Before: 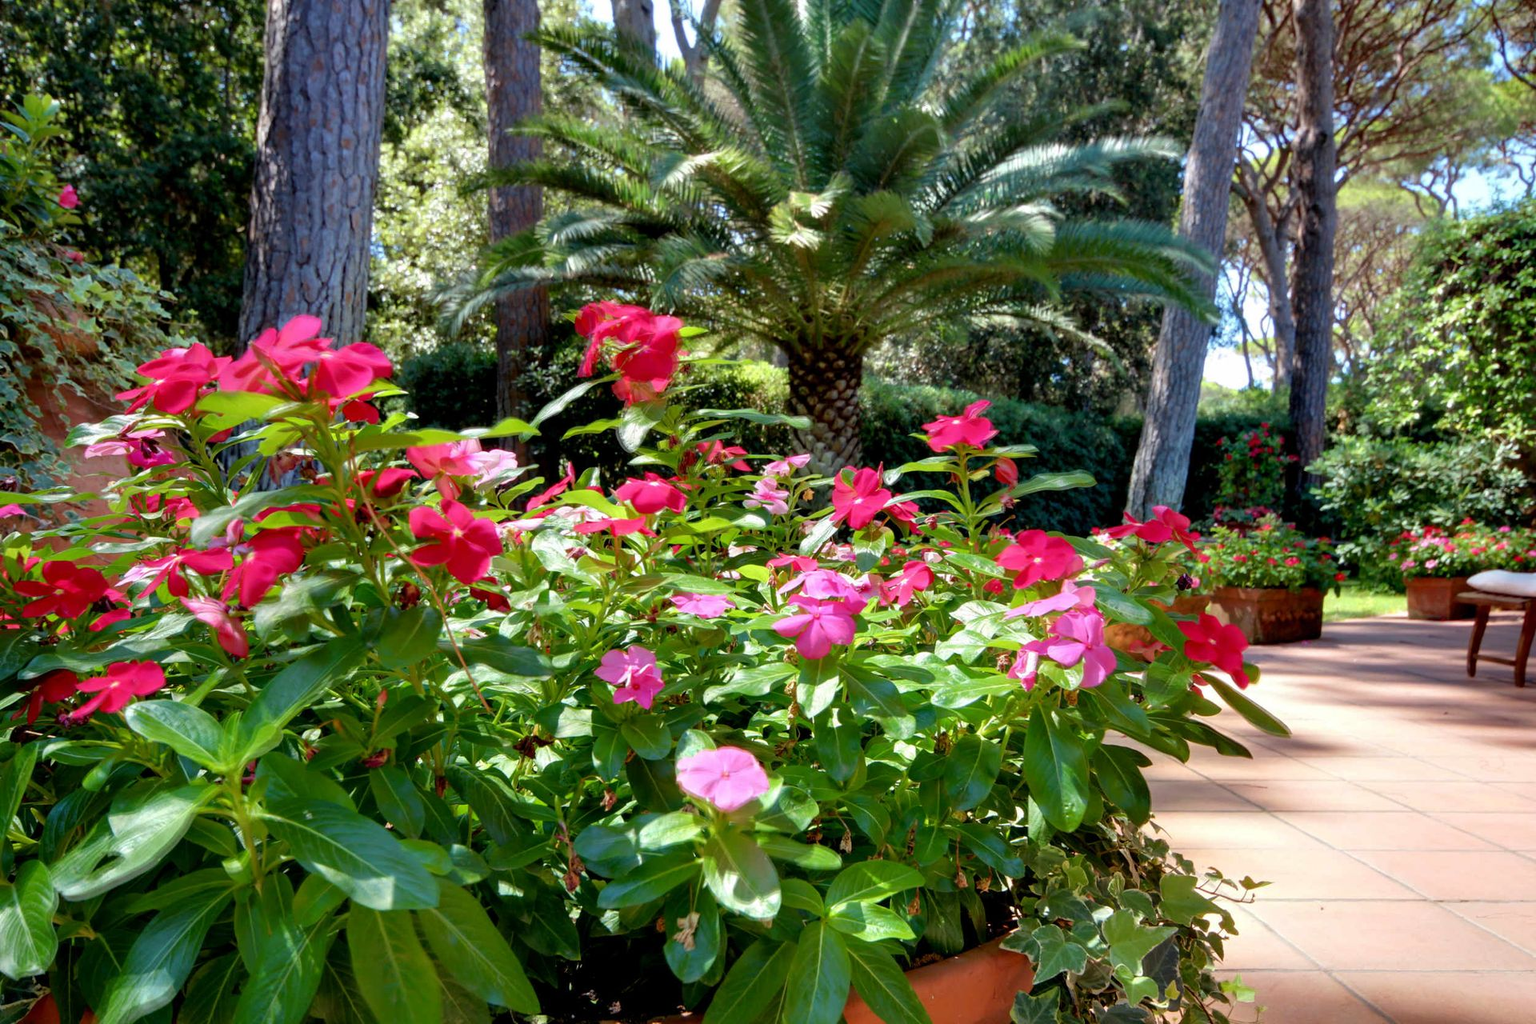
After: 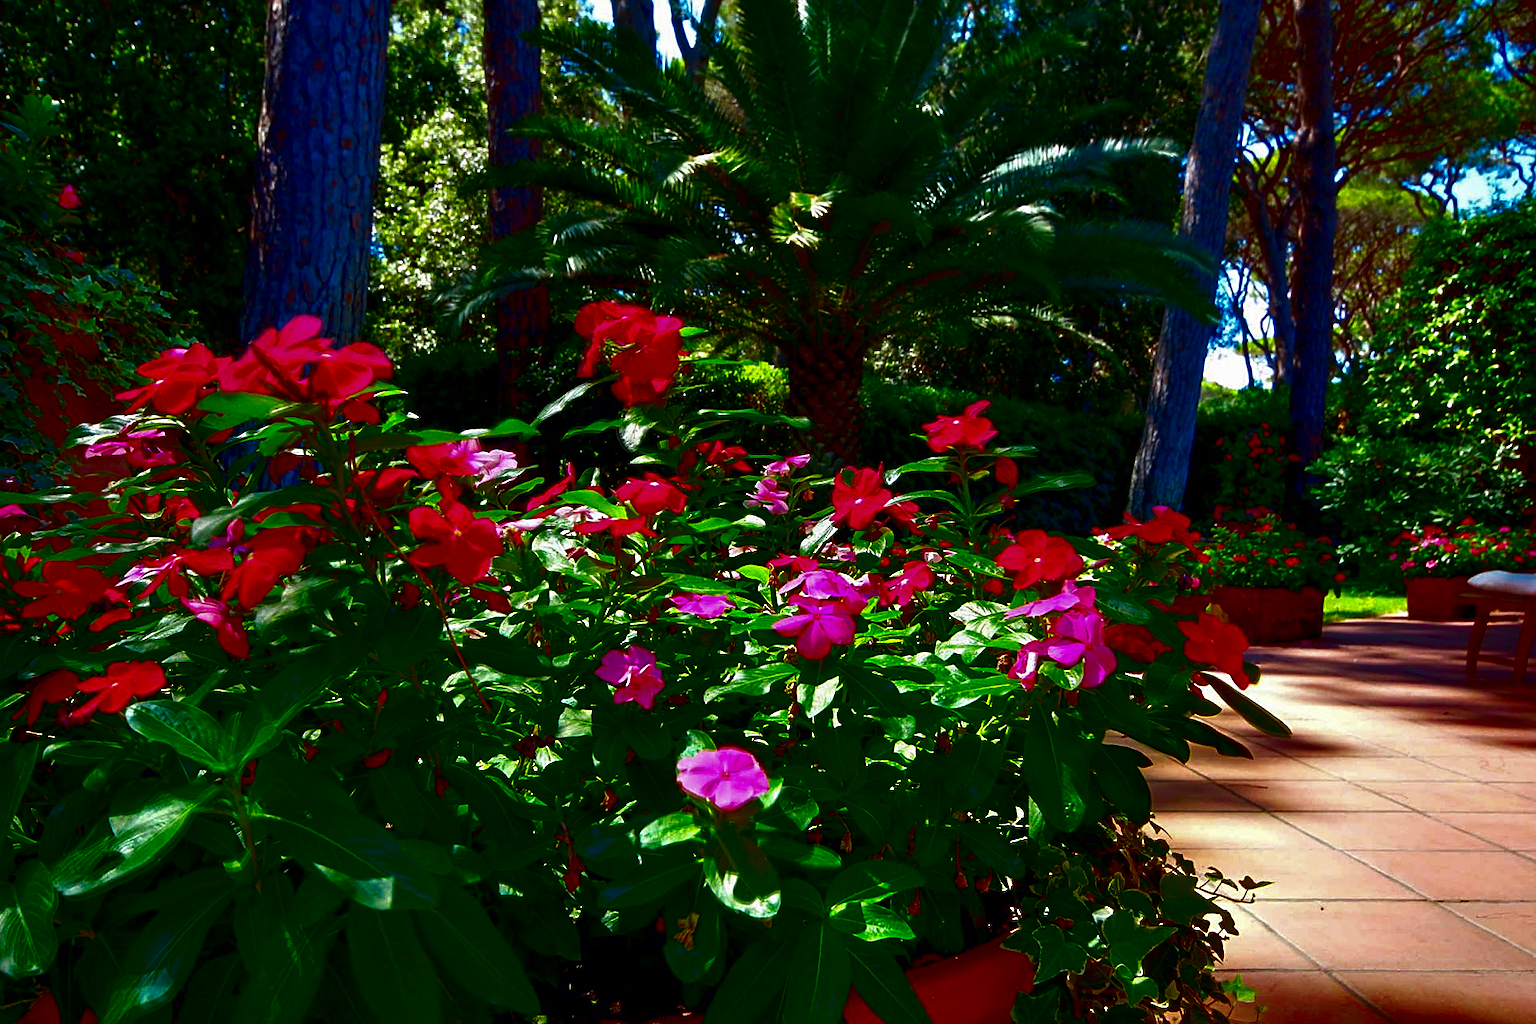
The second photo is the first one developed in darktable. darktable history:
contrast brightness saturation: brightness -0.996, saturation 0.997
sharpen: on, module defaults
